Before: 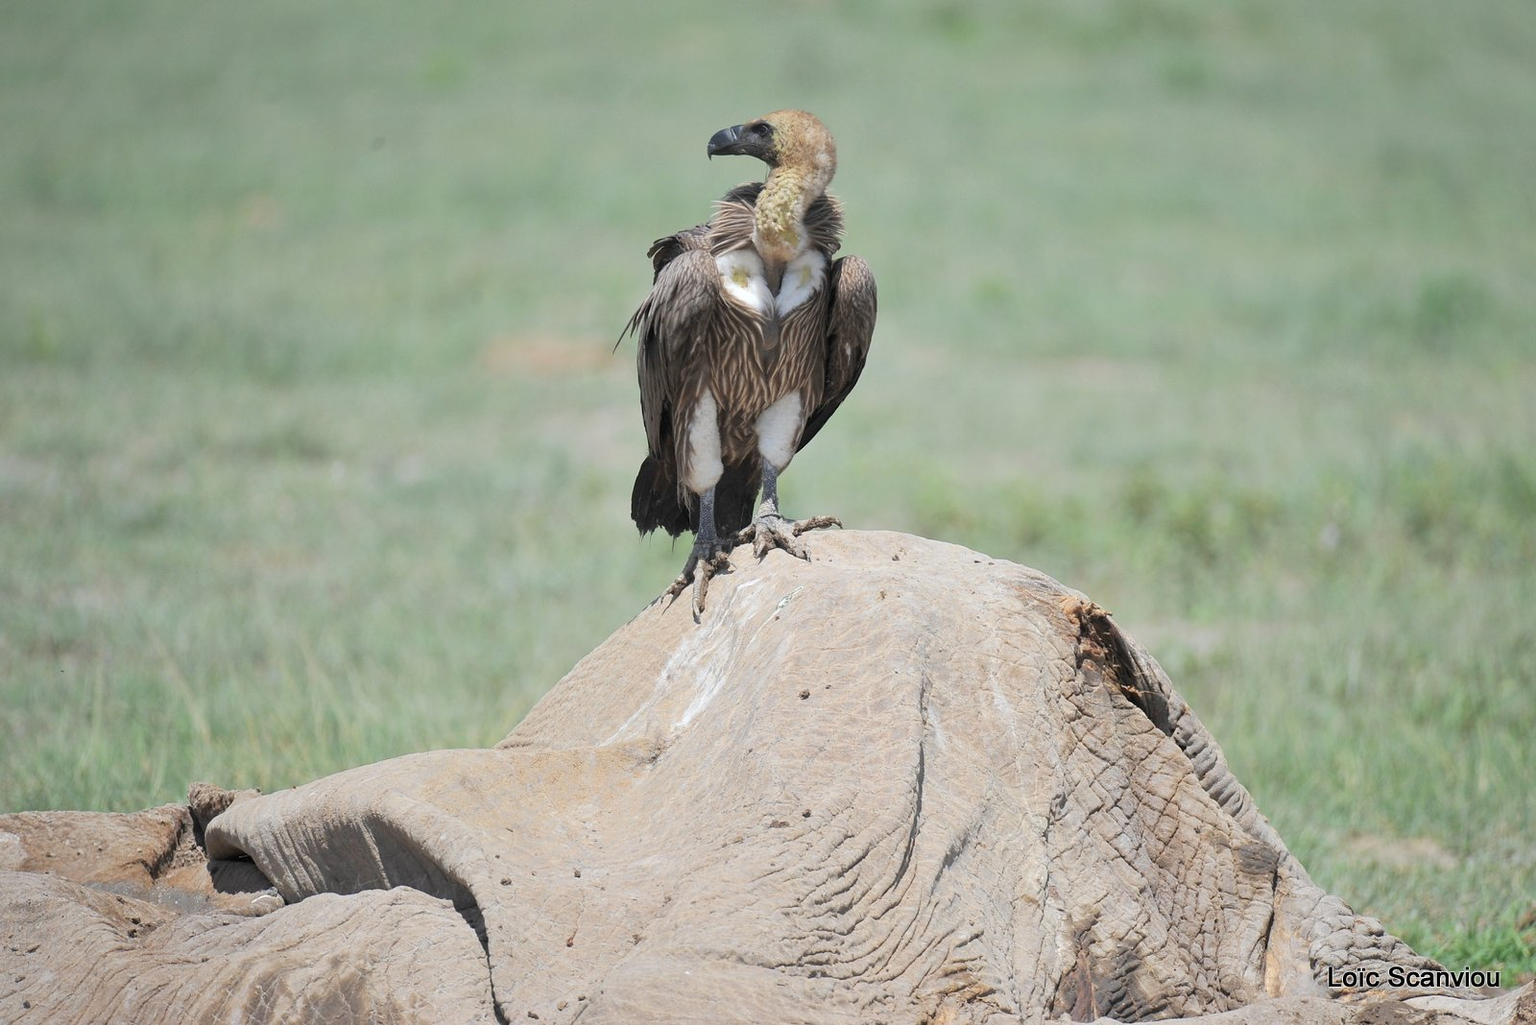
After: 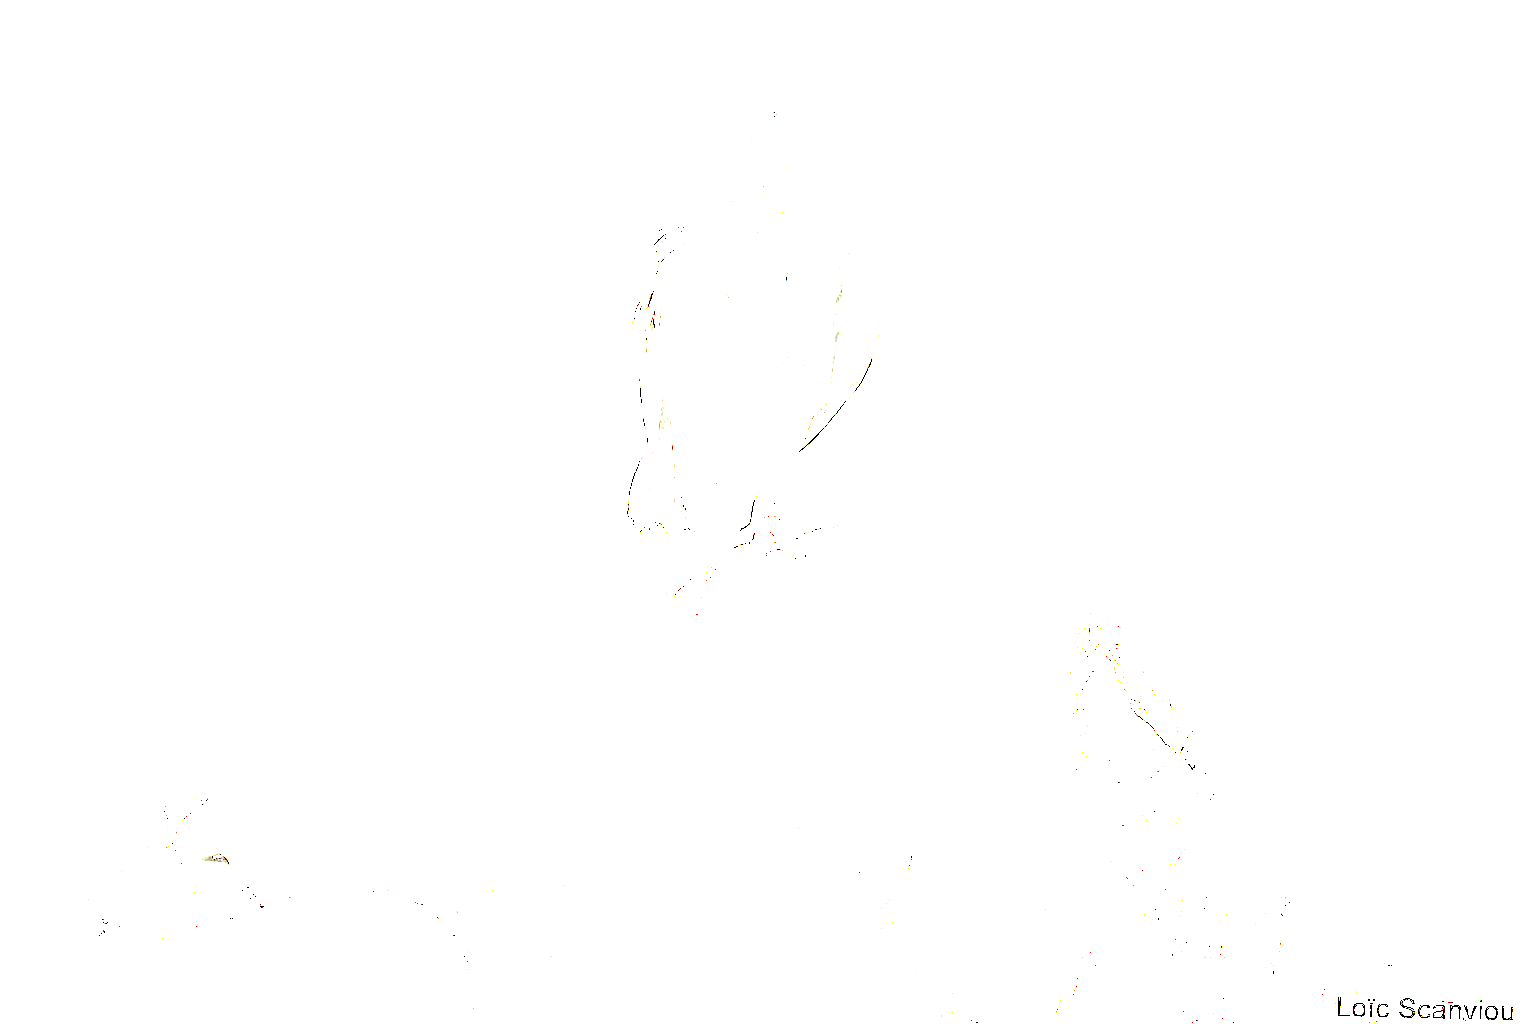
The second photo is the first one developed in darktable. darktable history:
exposure: exposure 7.939 EV, compensate highlight preservation false
crop and rotate: angle -1.31°
tone equalizer: on, module defaults
color correction: highlights a* -5.98, highlights b* 9.58, shadows a* 10.05, shadows b* 23.95
color balance rgb: perceptual saturation grading › global saturation 0.102%, global vibrance 9.541%
contrast brightness saturation: saturation -0.061
color calibration: x 0.334, y 0.349, temperature 5440.77 K
